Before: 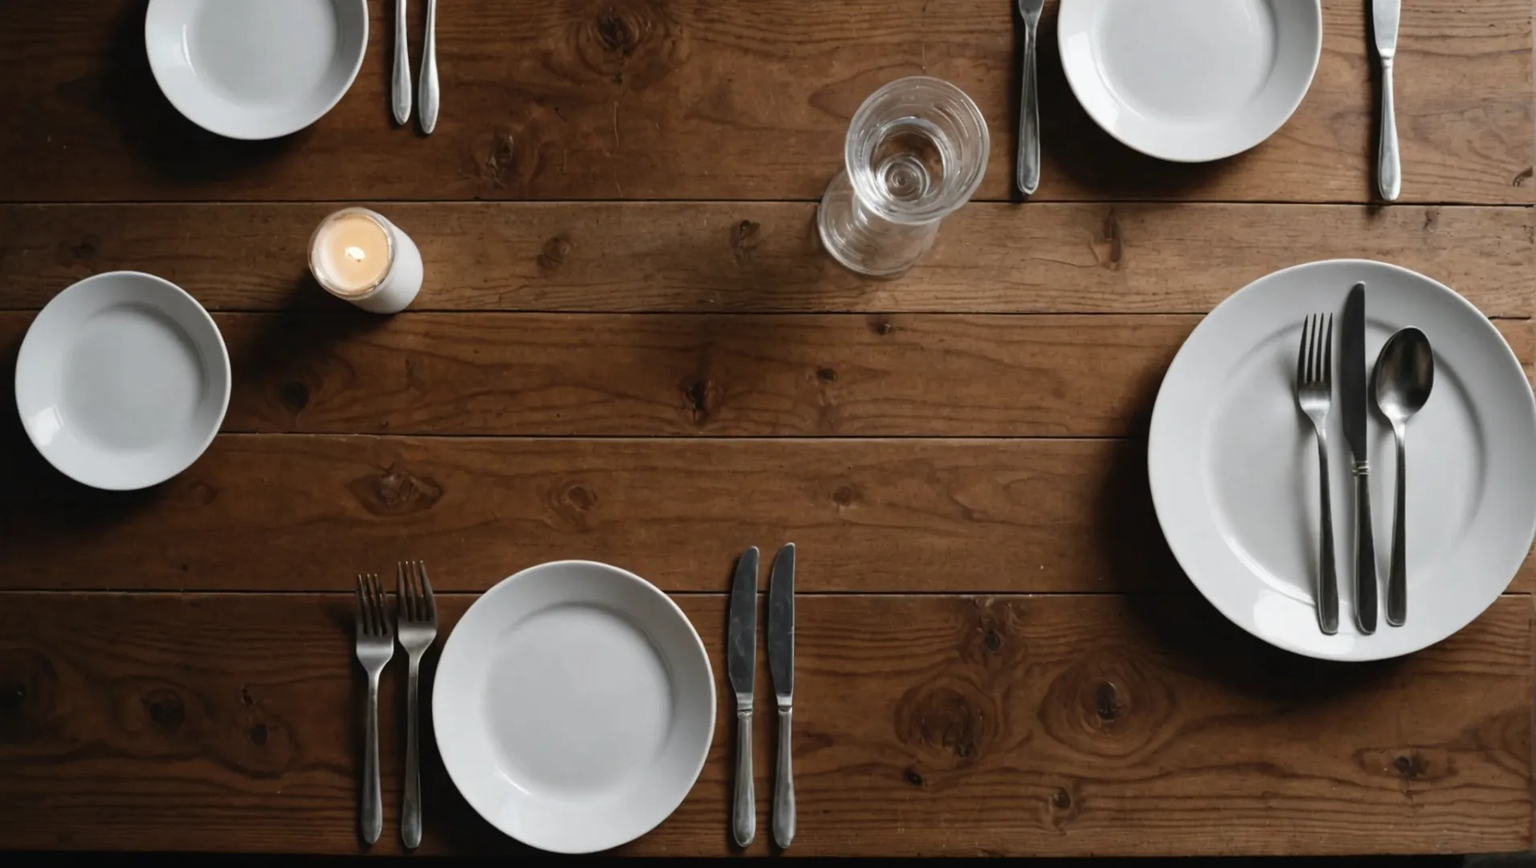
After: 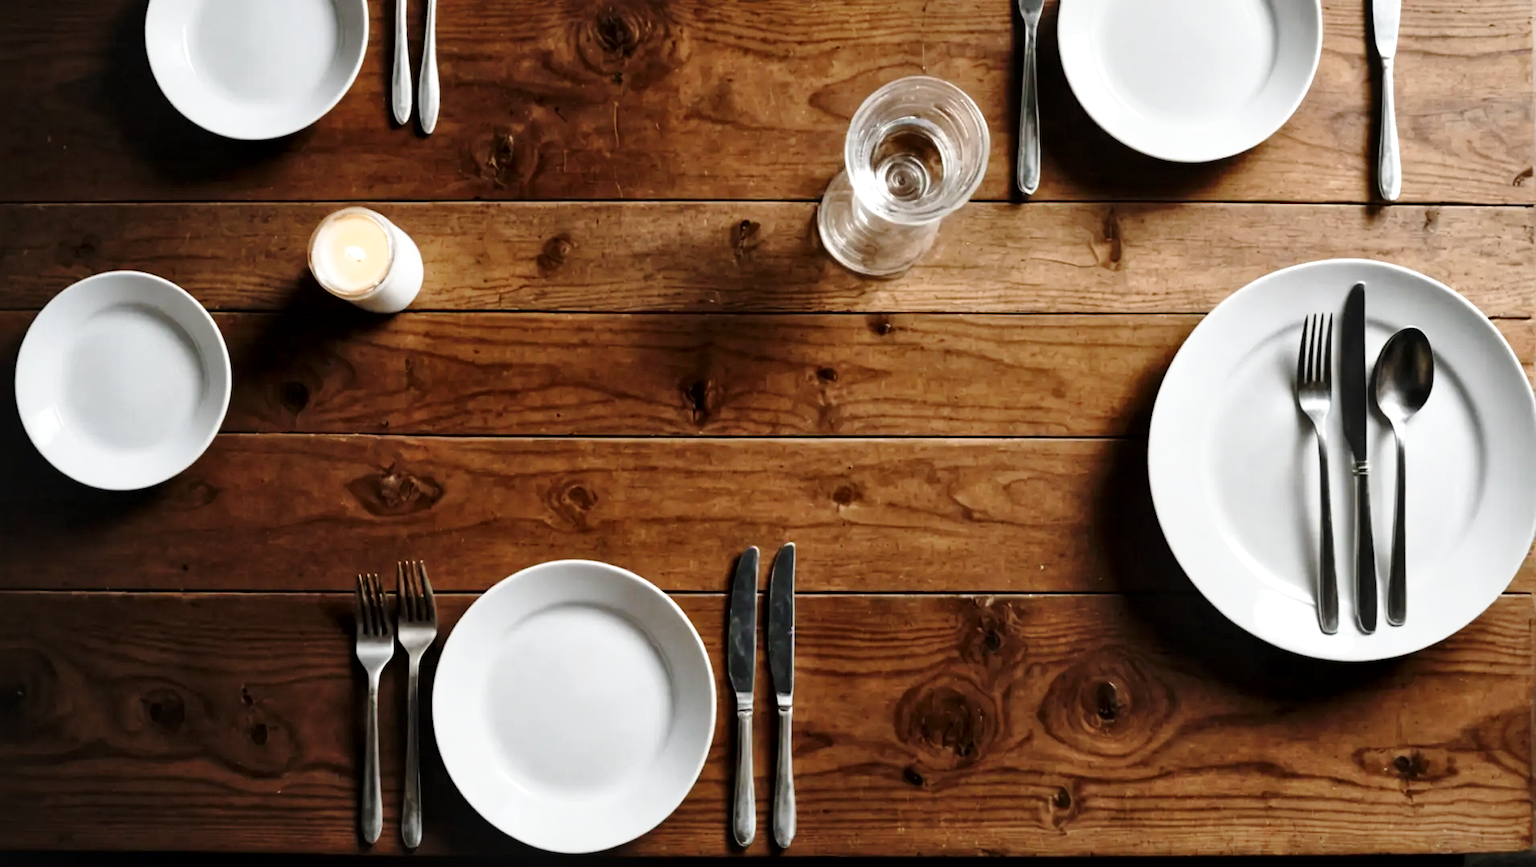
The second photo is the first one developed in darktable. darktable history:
base curve: curves: ch0 [(0, 0) (0.028, 0.03) (0.121, 0.232) (0.46, 0.748) (0.859, 0.968) (1, 1)], preserve colors none
local contrast: mode bilateral grid, contrast 25, coarseness 60, detail 151%, midtone range 0.2
